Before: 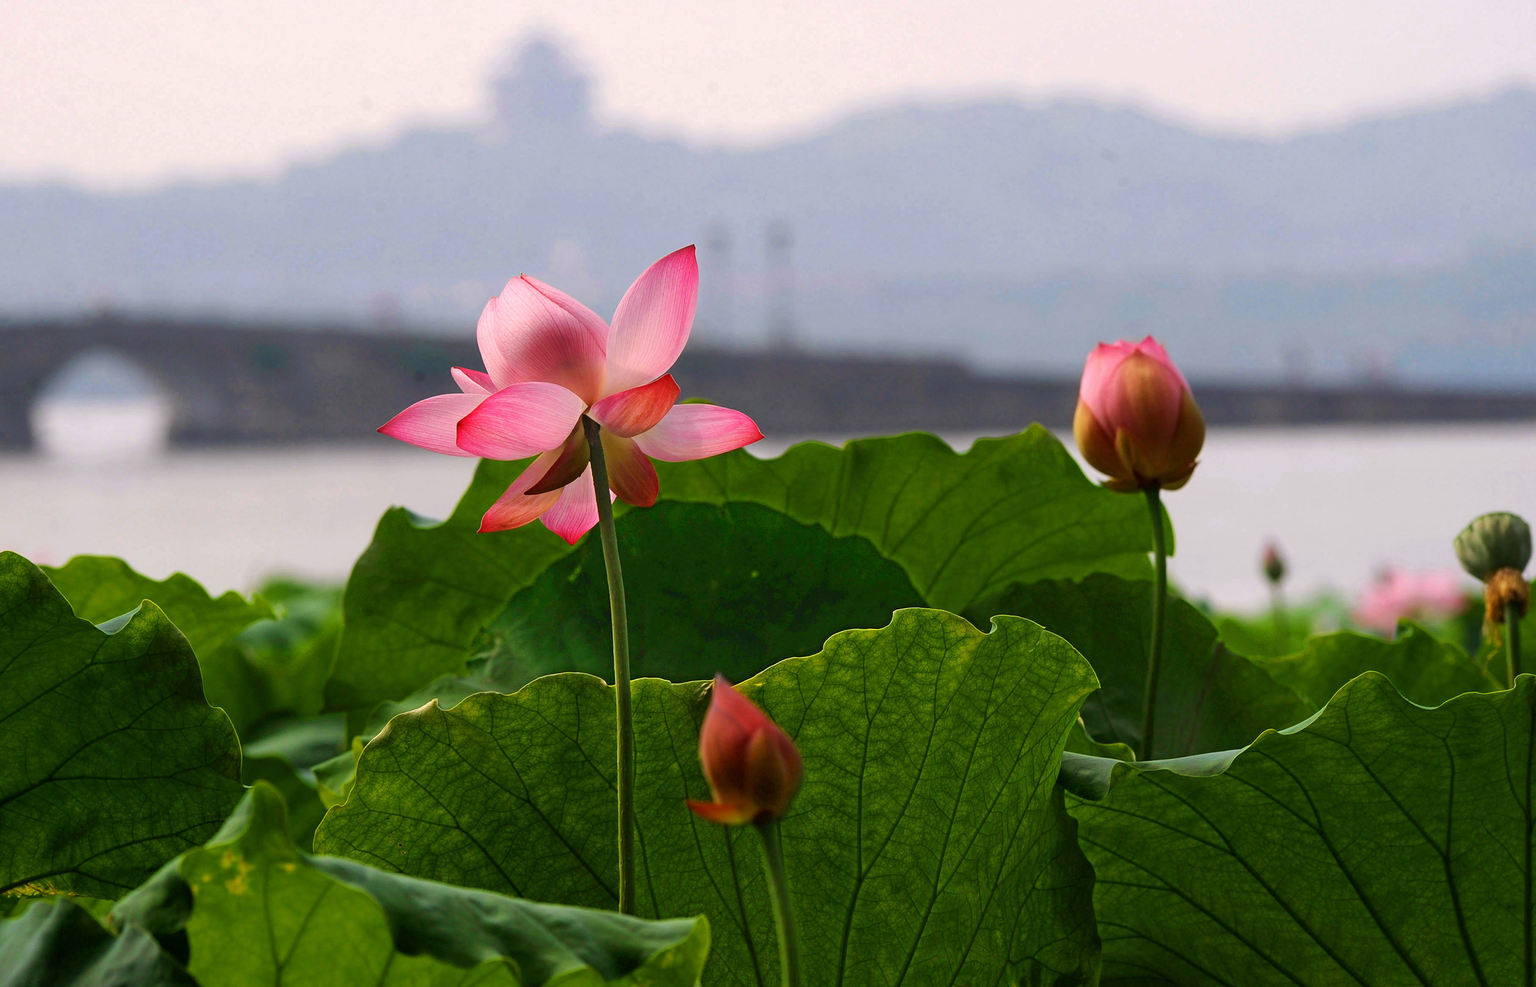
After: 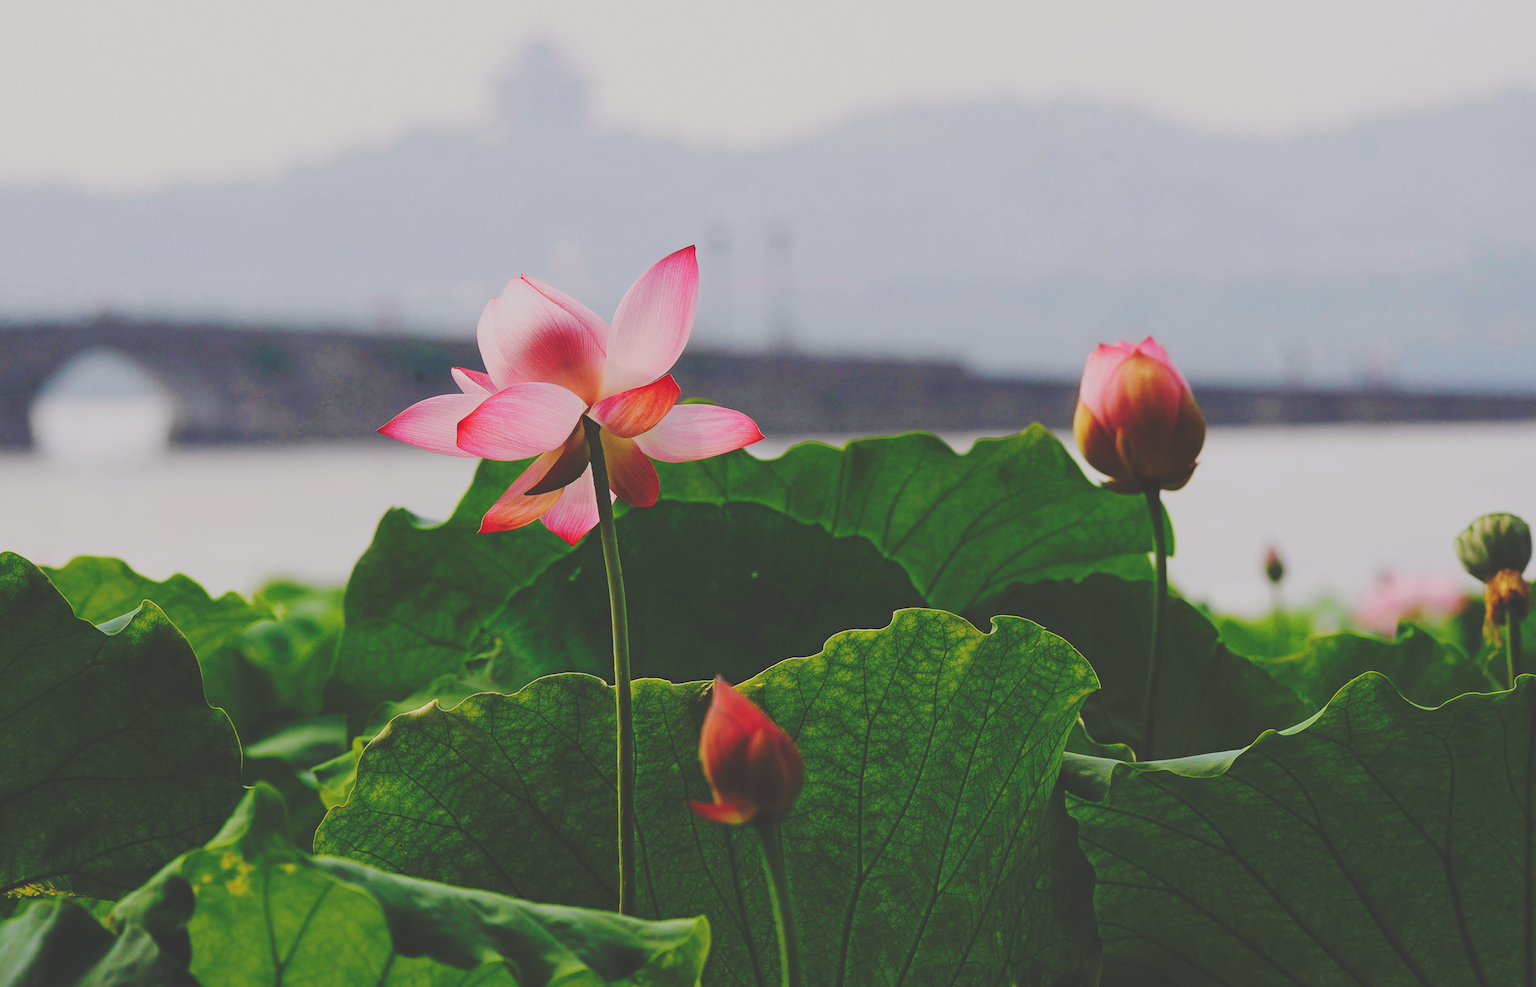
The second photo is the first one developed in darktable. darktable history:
base curve: curves: ch0 [(0, 0.024) (0.055, 0.065) (0.121, 0.166) (0.236, 0.319) (0.693, 0.726) (1, 1)], preserve colors none
tone equalizer: smoothing diameter 24.85%, edges refinement/feathering 6.72, preserve details guided filter
tone curve: curves: ch0 [(0, 0.148) (0.191, 0.225) (0.712, 0.695) (0.864, 0.797) (1, 0.839)], preserve colors none
